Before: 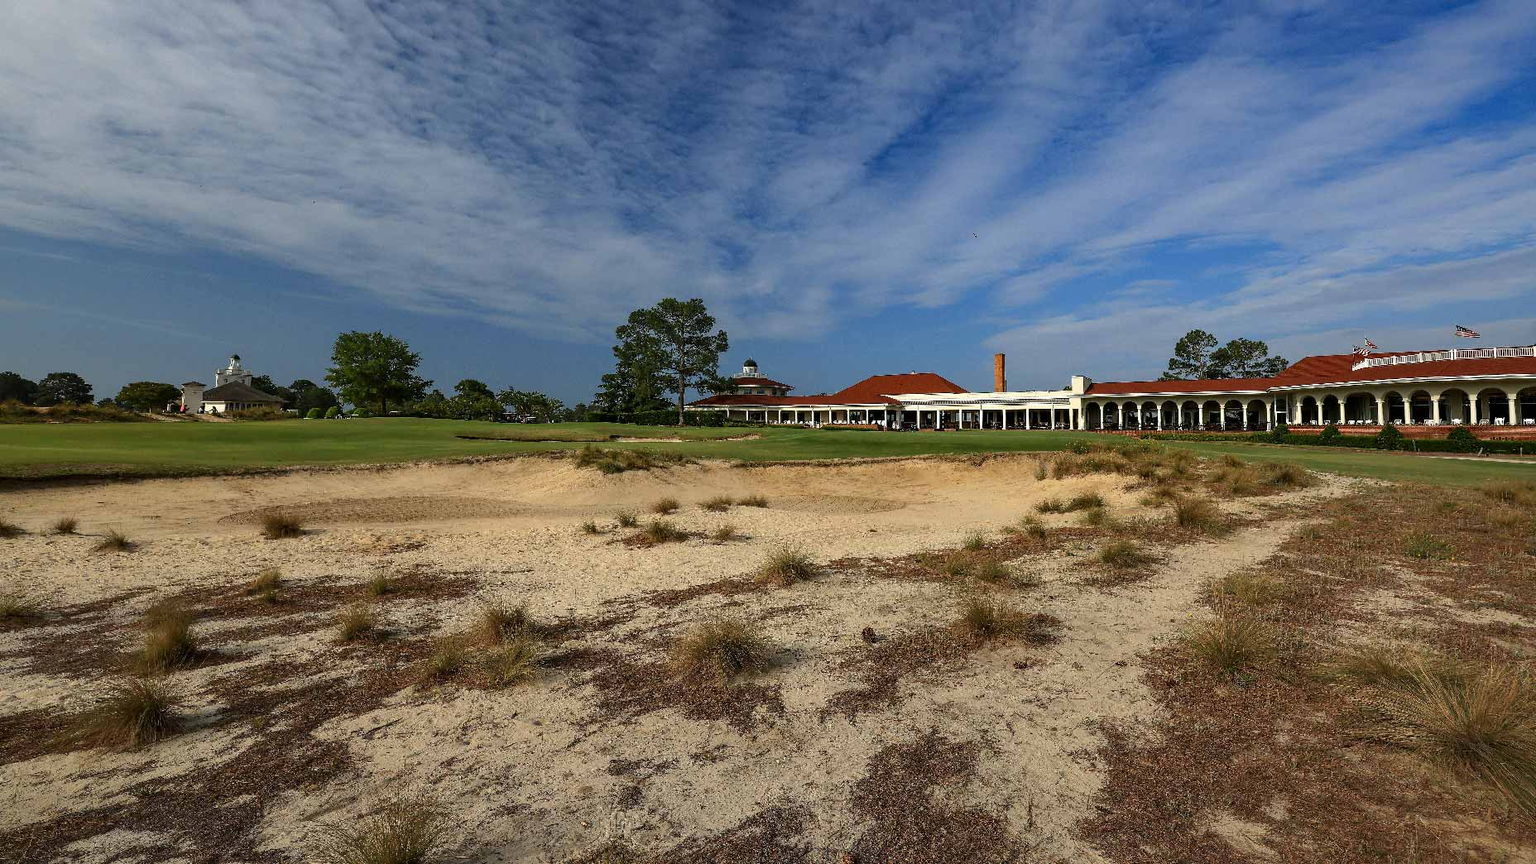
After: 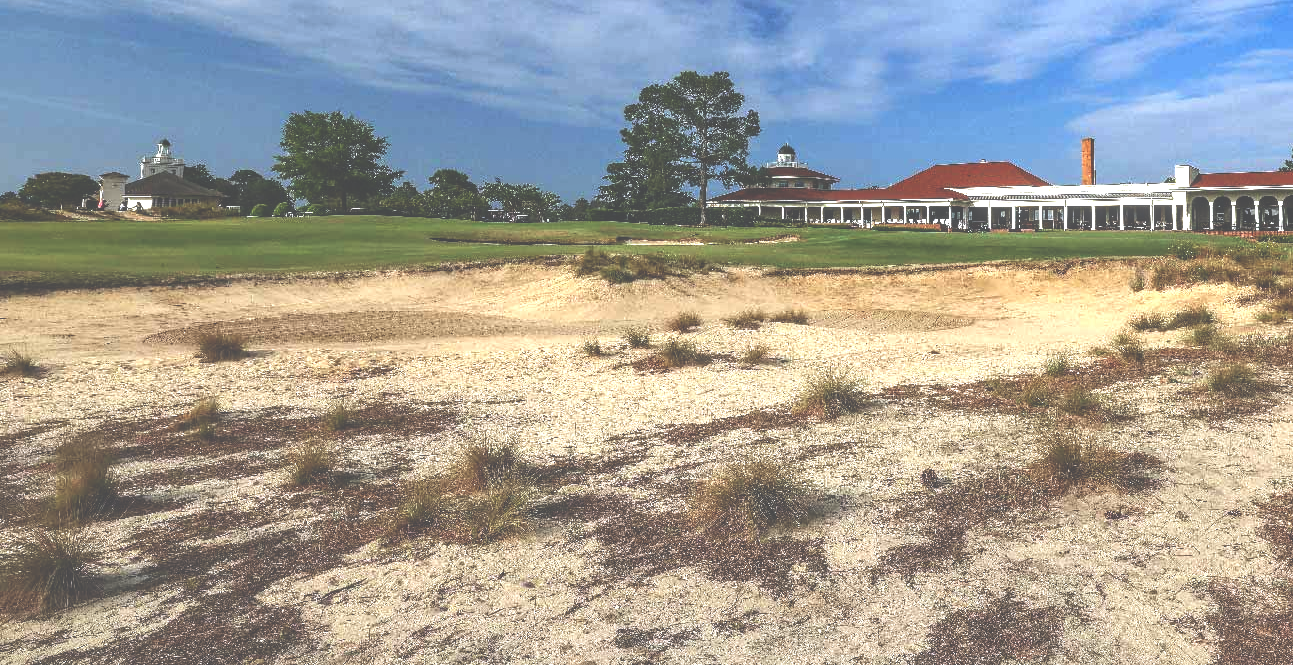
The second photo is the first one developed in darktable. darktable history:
color balance rgb: highlights gain › luminance 16.525%, highlights gain › chroma 2.876%, highlights gain › hue 259.29°, global offset › luminance -0.503%, perceptual saturation grading › global saturation 45.121%, perceptual saturation grading › highlights -50.607%, perceptual saturation grading › shadows 30.185%, perceptual brilliance grading › global brilliance -4.752%, perceptual brilliance grading › highlights 24.275%, perceptual brilliance grading › mid-tones 7.499%, perceptual brilliance grading › shadows -4.824%, global vibrance 20%
crop: left 6.494%, top 27.717%, right 23.836%, bottom 8.512%
local contrast: on, module defaults
exposure: black level correction -0.087, compensate exposure bias true, compensate highlight preservation false
